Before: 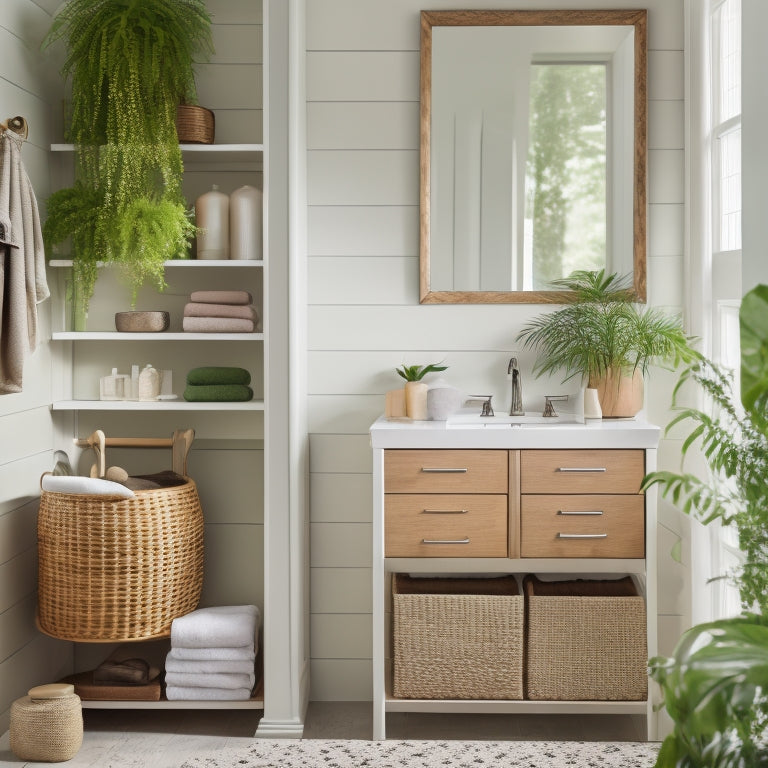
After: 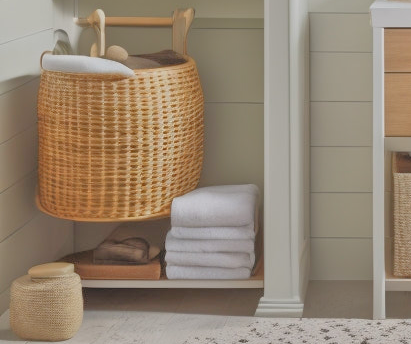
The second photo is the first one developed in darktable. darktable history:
contrast brightness saturation: contrast -0.288
tone equalizer: -7 EV 0.142 EV, -6 EV 0.581 EV, -5 EV 1.14 EV, -4 EV 1.35 EV, -3 EV 1.18 EV, -2 EV 0.6 EV, -1 EV 0.161 EV
crop and rotate: top 54.915%, right 46.363%, bottom 0.175%
